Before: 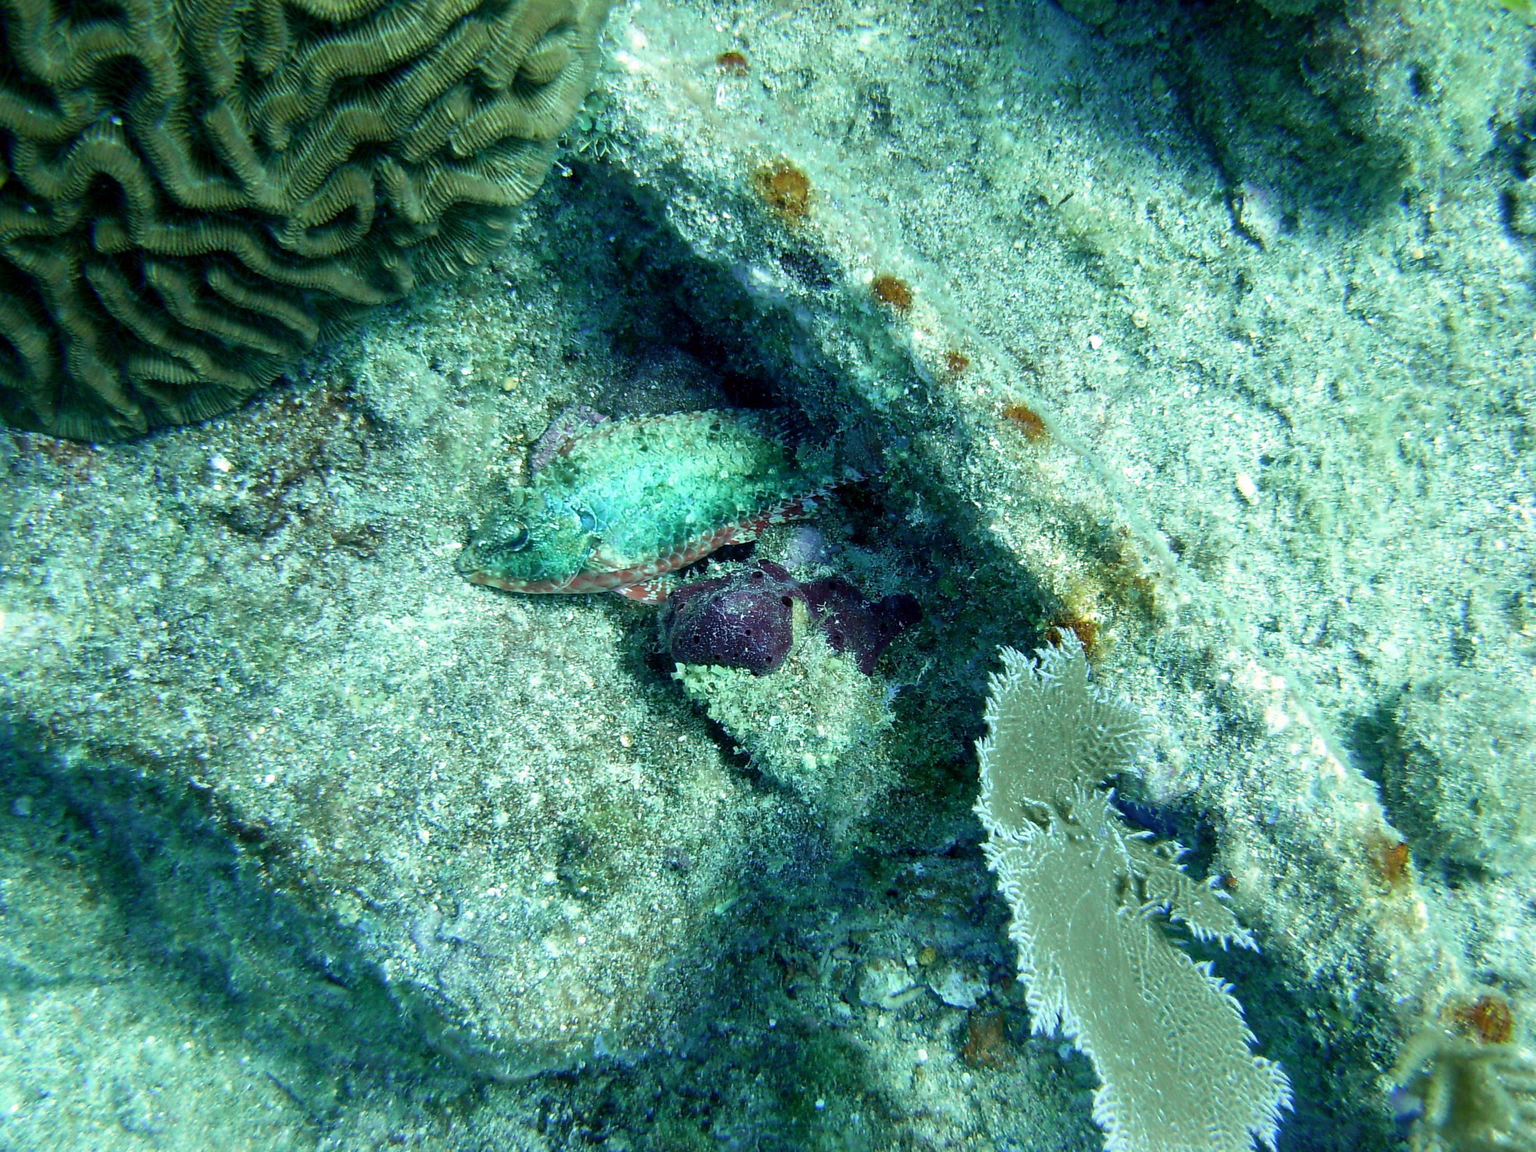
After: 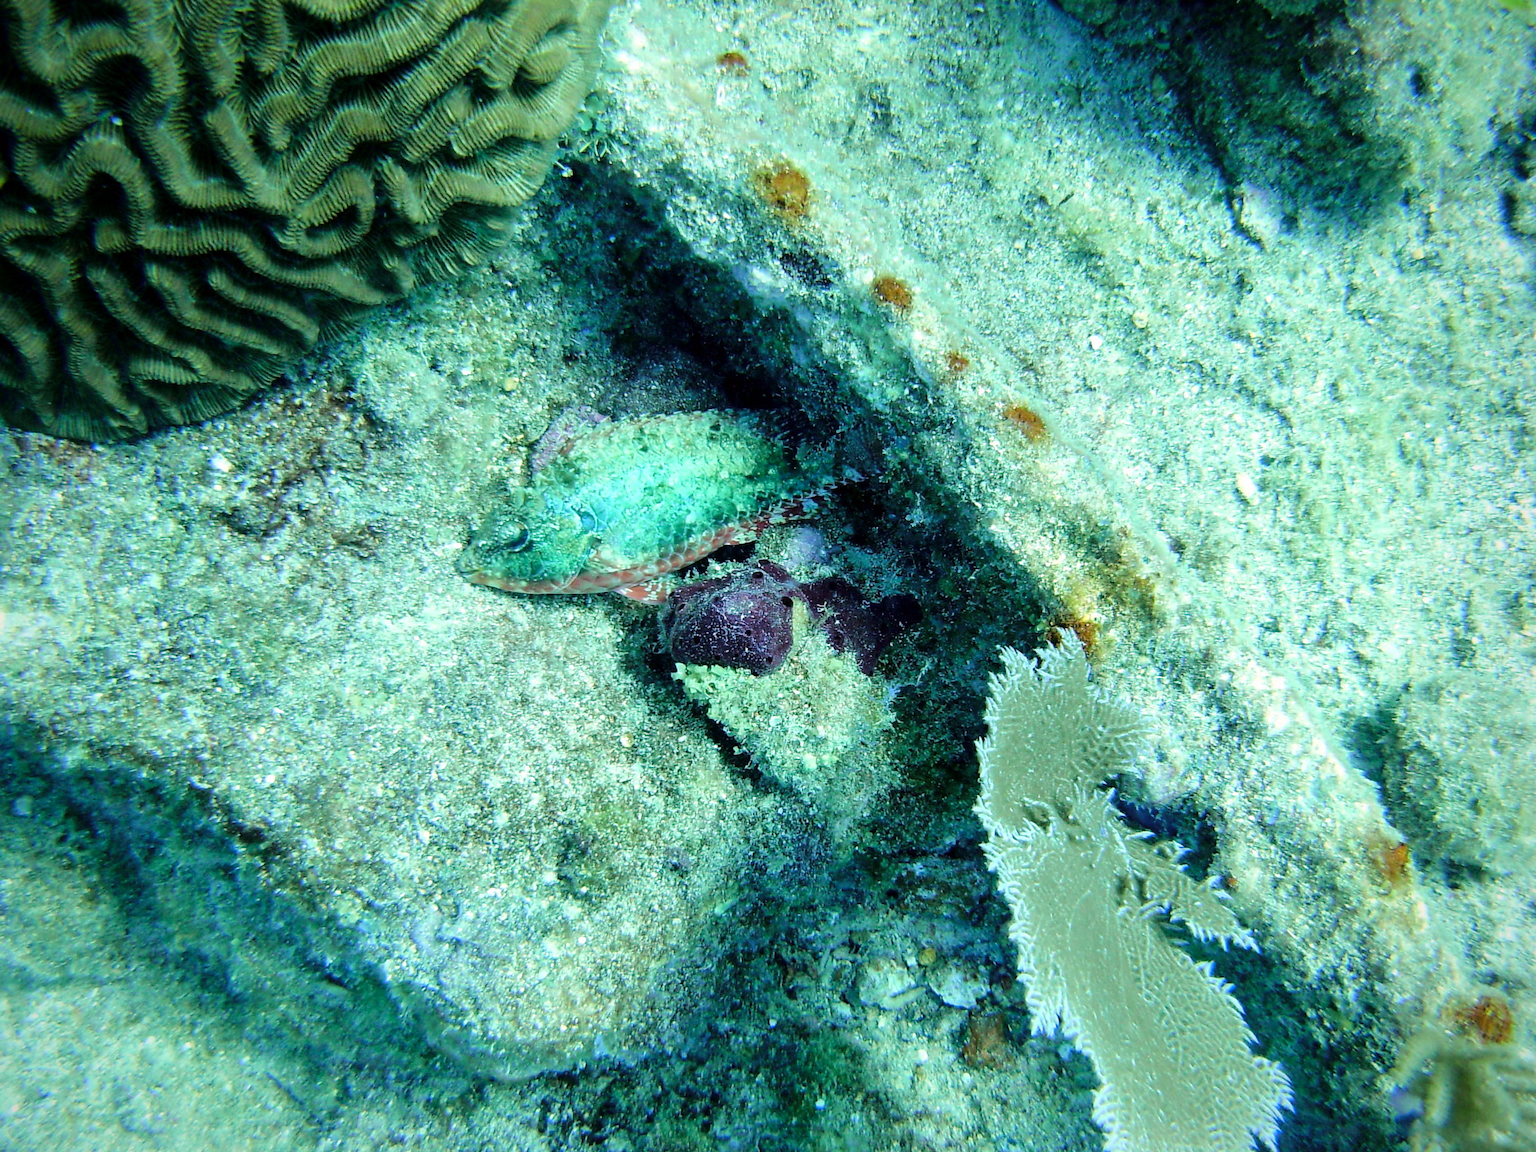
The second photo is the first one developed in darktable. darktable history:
vignetting: fall-off radius 63.3%, saturation -0.025
tone curve: curves: ch0 [(0, 0) (0.003, 0.002) (0.011, 0.007) (0.025, 0.016) (0.044, 0.027) (0.069, 0.045) (0.1, 0.077) (0.136, 0.114) (0.177, 0.166) (0.224, 0.241) (0.277, 0.328) (0.335, 0.413) (0.399, 0.498) (0.468, 0.572) (0.543, 0.638) (0.623, 0.711) (0.709, 0.786) (0.801, 0.853) (0.898, 0.929) (1, 1)], color space Lab, linked channels, preserve colors none
